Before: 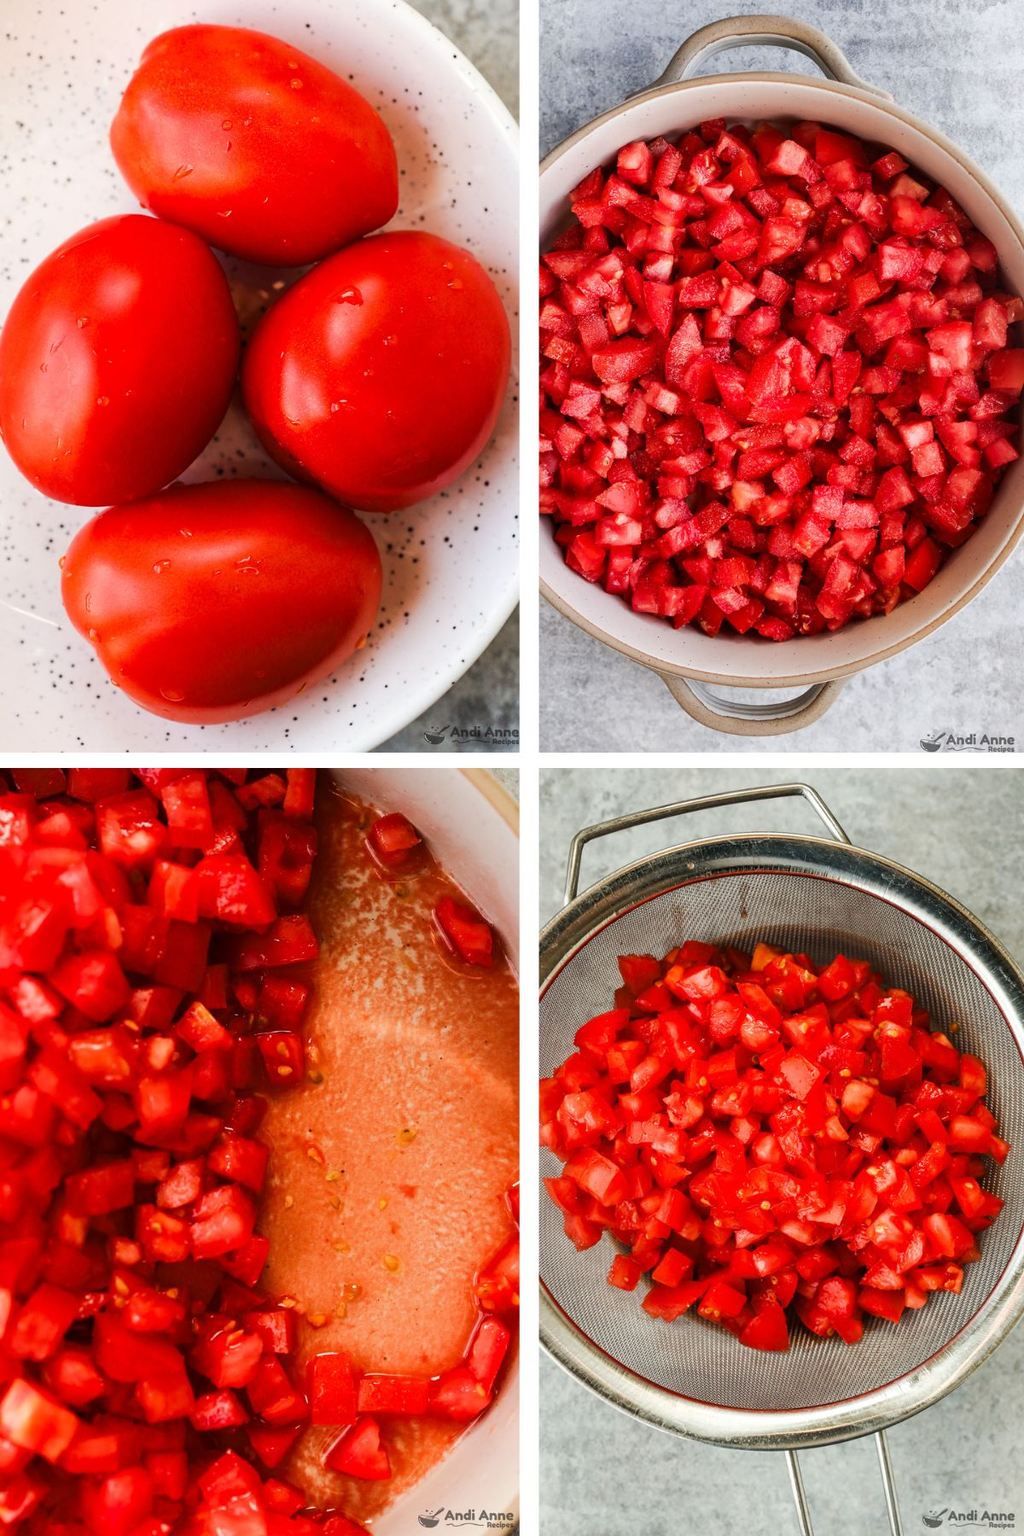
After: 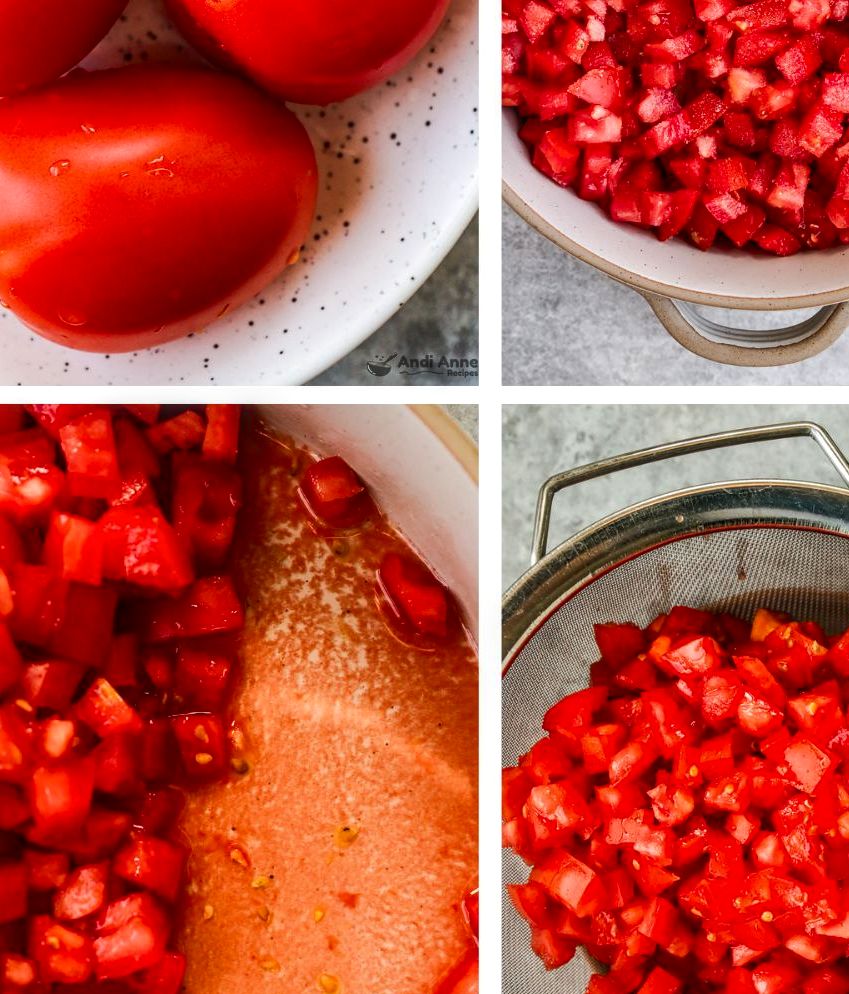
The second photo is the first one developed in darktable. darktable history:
shadows and highlights: on, module defaults
crop: left 10.901%, top 27.597%, right 18.279%, bottom 17.14%
local contrast: on, module defaults
tone curve: curves: ch0 [(0, 0) (0.003, 0.003) (0.011, 0.012) (0.025, 0.024) (0.044, 0.039) (0.069, 0.052) (0.1, 0.072) (0.136, 0.097) (0.177, 0.128) (0.224, 0.168) (0.277, 0.217) (0.335, 0.276) (0.399, 0.345) (0.468, 0.429) (0.543, 0.524) (0.623, 0.628) (0.709, 0.732) (0.801, 0.829) (0.898, 0.919) (1, 1)], color space Lab, independent channels, preserve colors none
color balance rgb: shadows lift › chroma 0.663%, shadows lift › hue 115.07°, perceptual saturation grading › global saturation 0.288%, global vibrance 16.797%, saturation formula JzAzBz (2021)
